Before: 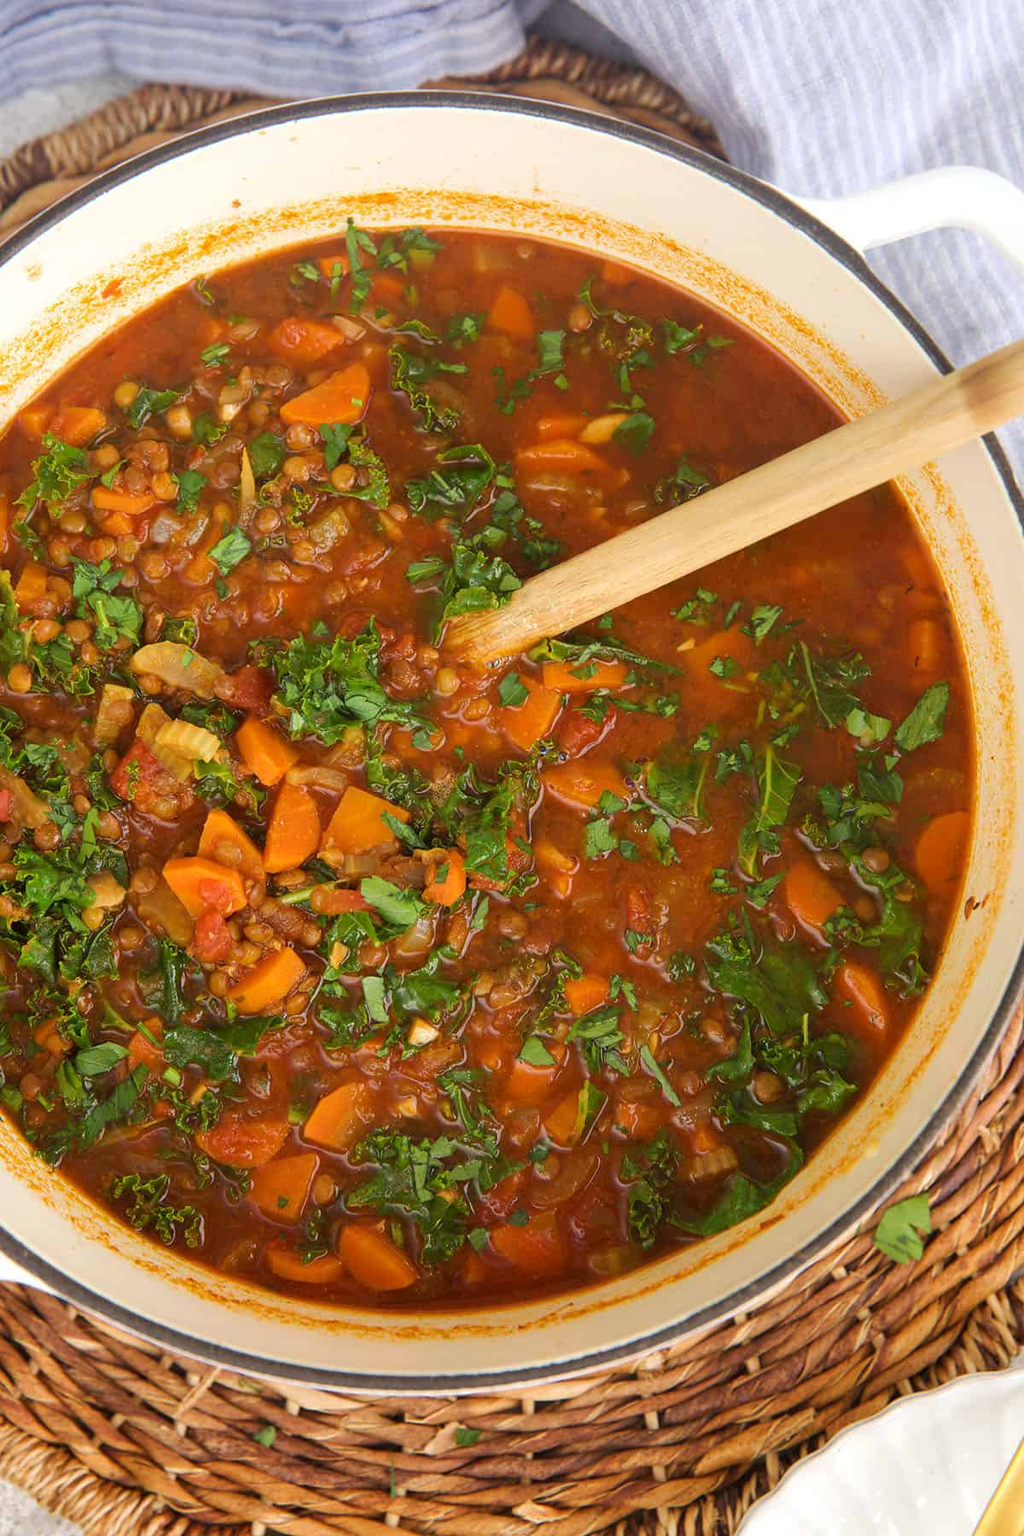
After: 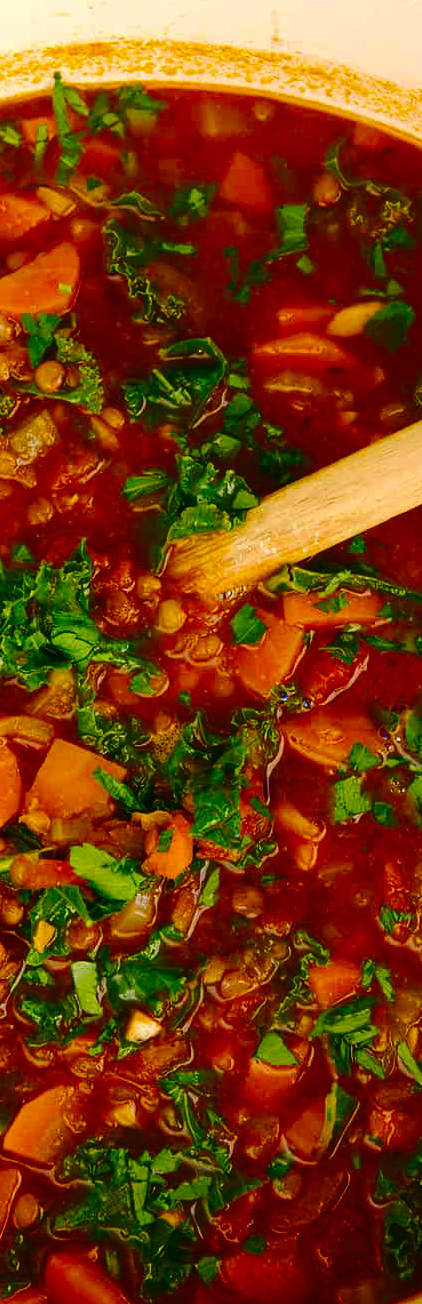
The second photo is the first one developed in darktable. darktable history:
exposure: exposure 0.078 EV, compensate highlight preservation false
crop and rotate: left 29.476%, top 10.214%, right 35.32%, bottom 17.333%
haze removal: strength -0.09, distance 0.358, compatibility mode true, adaptive false
color correction: highlights a* 4.02, highlights b* 4.98, shadows a* -7.55, shadows b* 4.98
contrast brightness saturation: contrast 0.1, brightness -0.26, saturation 0.14
white balance: red 1, blue 1
color balance rgb: perceptual saturation grading › global saturation 20%, perceptual saturation grading › highlights -25%, perceptual saturation grading › shadows 25%, global vibrance 50%
tone curve: curves: ch0 [(0, 0) (0.003, 0.006) (0.011, 0.014) (0.025, 0.024) (0.044, 0.035) (0.069, 0.046) (0.1, 0.074) (0.136, 0.115) (0.177, 0.161) (0.224, 0.226) (0.277, 0.293) (0.335, 0.364) (0.399, 0.441) (0.468, 0.52) (0.543, 0.58) (0.623, 0.657) (0.709, 0.72) (0.801, 0.794) (0.898, 0.883) (1, 1)], preserve colors none
